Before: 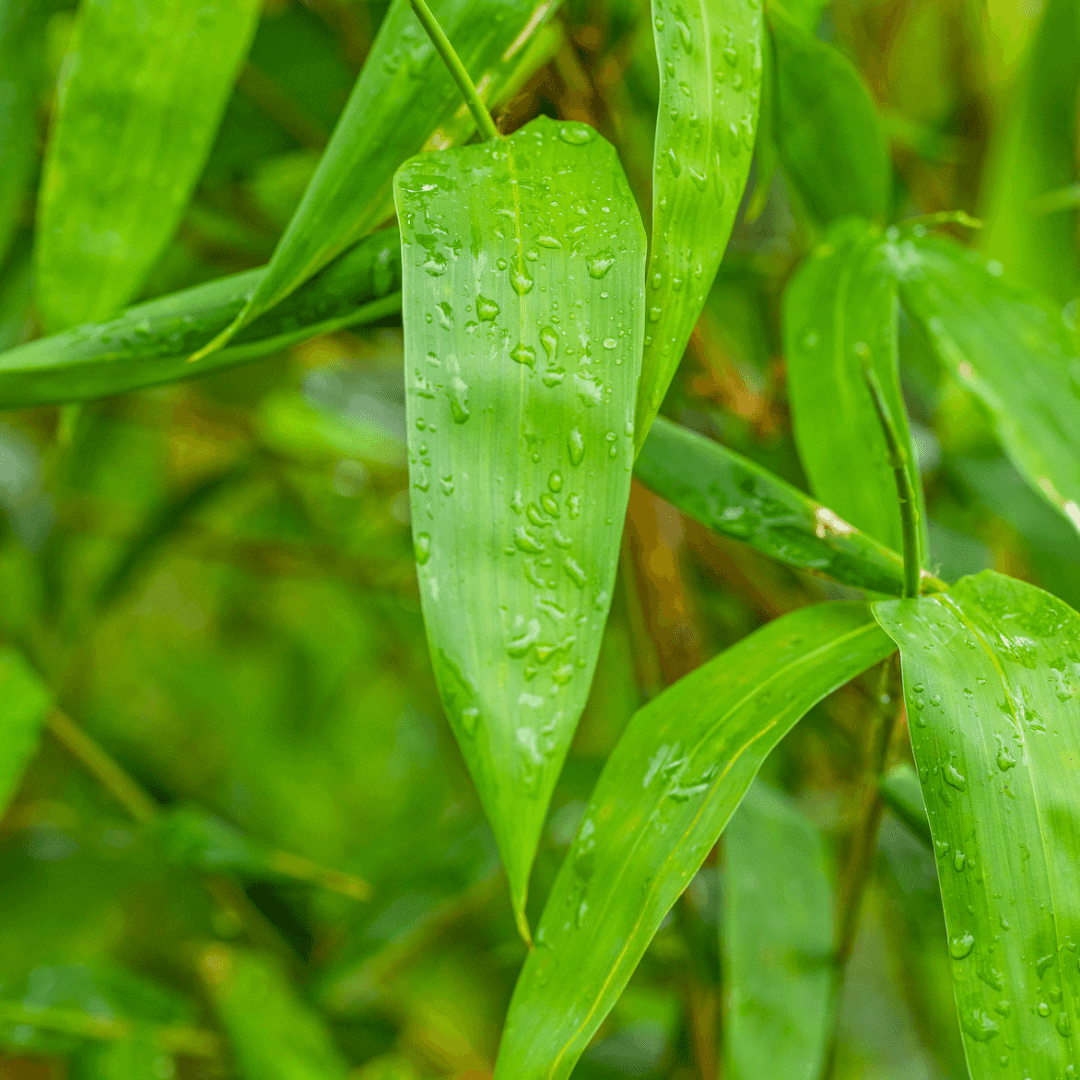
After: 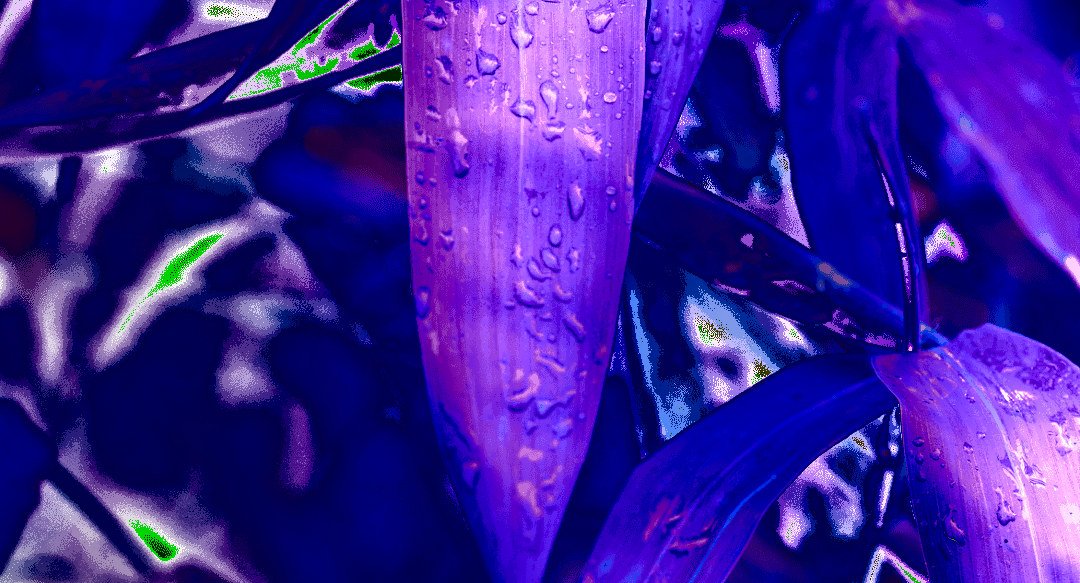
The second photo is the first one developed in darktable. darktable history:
color balance rgb: shadows lift › hue 85.9°, highlights gain › luminance 15.629%, highlights gain › chroma 6.994%, highlights gain › hue 128.09°, global offset › chroma 0.144%, global offset › hue 253.12°, perceptual saturation grading › global saturation 31.018%, global vibrance 14.205%
exposure: black level correction 0, exposure 3.959 EV, compensate exposure bias true, compensate highlight preservation false
shadows and highlights: shadows 30.64, highlights -62.59, soften with gaussian
crop and rotate: top 22.945%, bottom 23.014%
